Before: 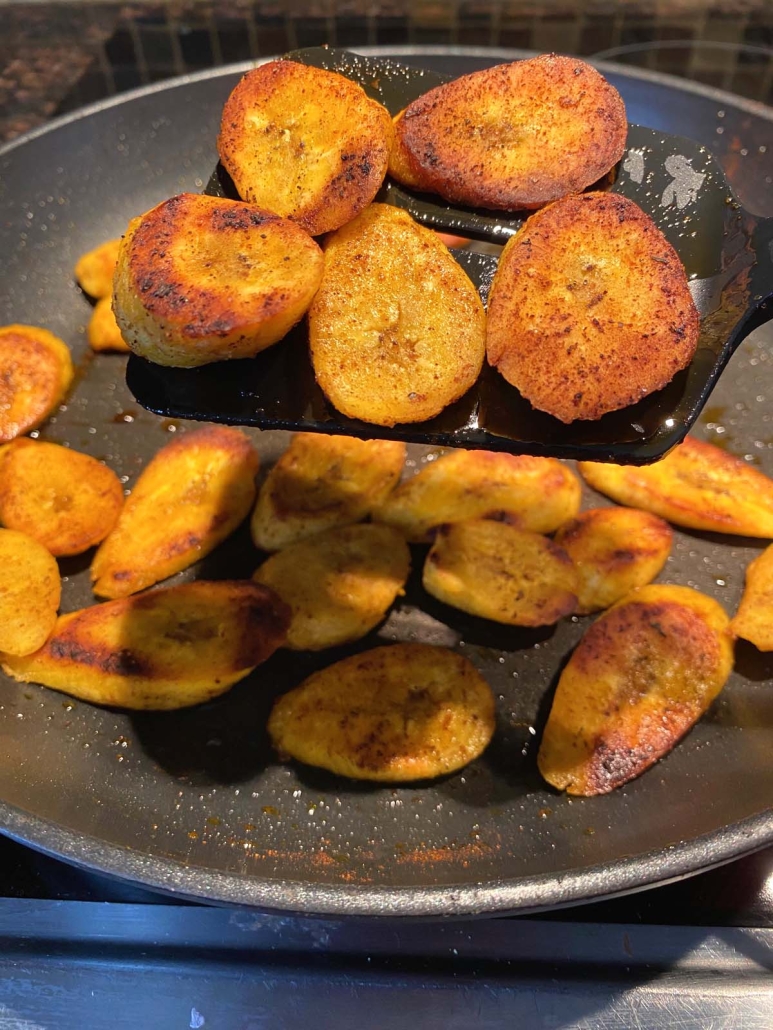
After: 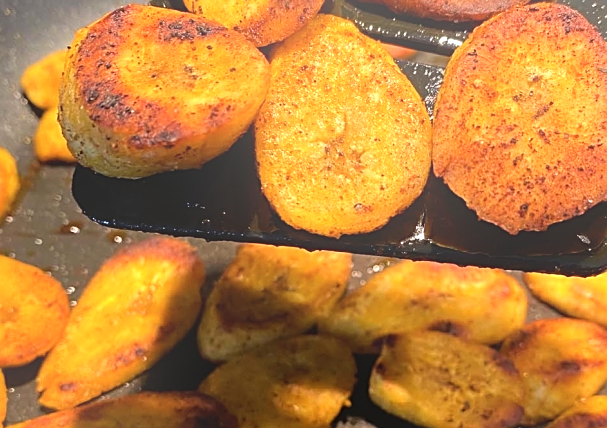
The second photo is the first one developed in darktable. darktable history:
bloom: on, module defaults
tone equalizer: -8 EV -0.417 EV, -7 EV -0.389 EV, -6 EV -0.333 EV, -5 EV -0.222 EV, -3 EV 0.222 EV, -2 EV 0.333 EV, -1 EV 0.389 EV, +0 EV 0.417 EV, edges refinement/feathering 500, mask exposure compensation -1.57 EV, preserve details no
sharpen: on, module defaults
crop: left 7.036%, top 18.398%, right 14.379%, bottom 40.043%
